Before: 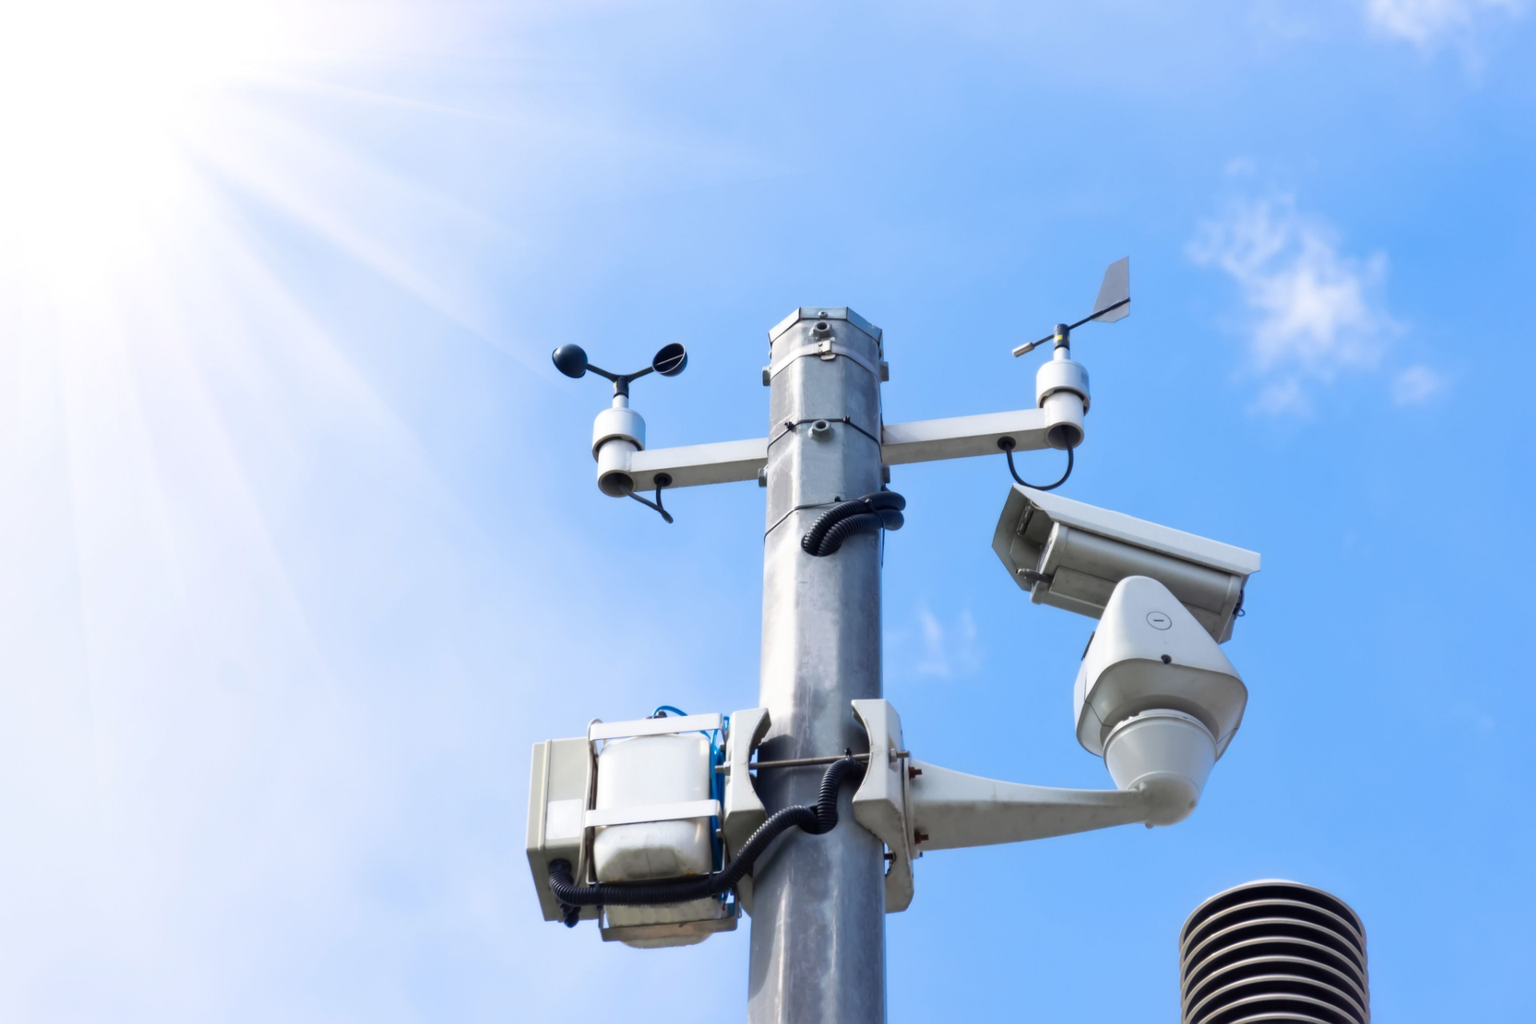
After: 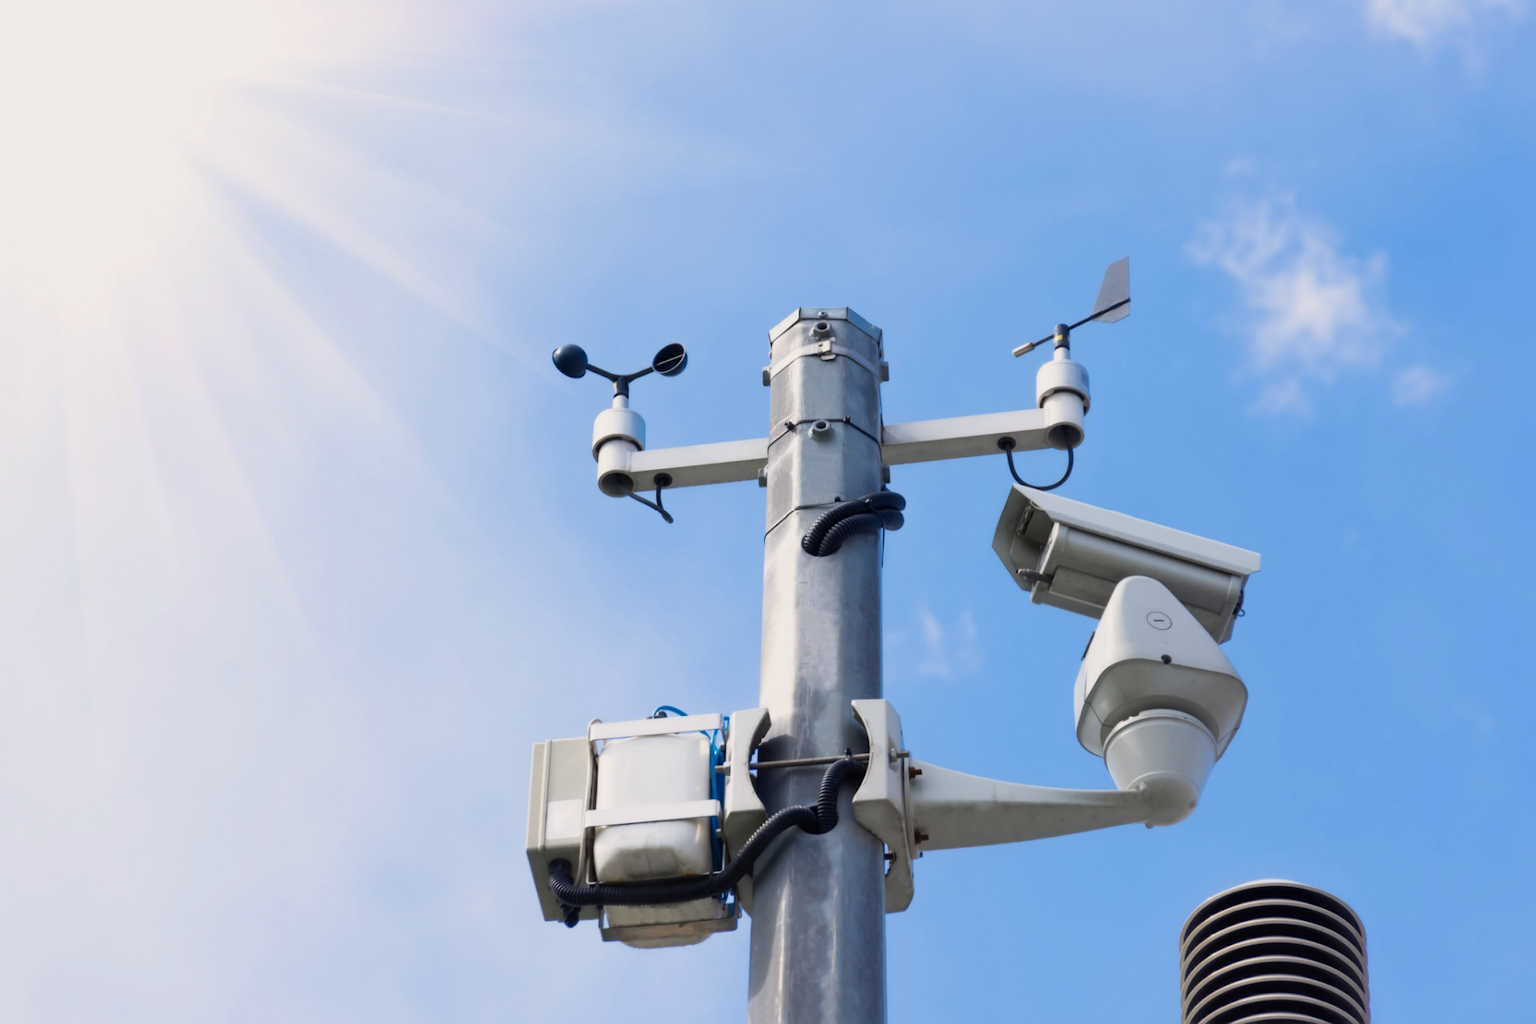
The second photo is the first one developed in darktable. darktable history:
color balance rgb: highlights gain › chroma 1.055%, highlights gain › hue 60.01°, perceptual saturation grading › global saturation 0.449%
exposure: exposure -0.245 EV, compensate highlight preservation false
